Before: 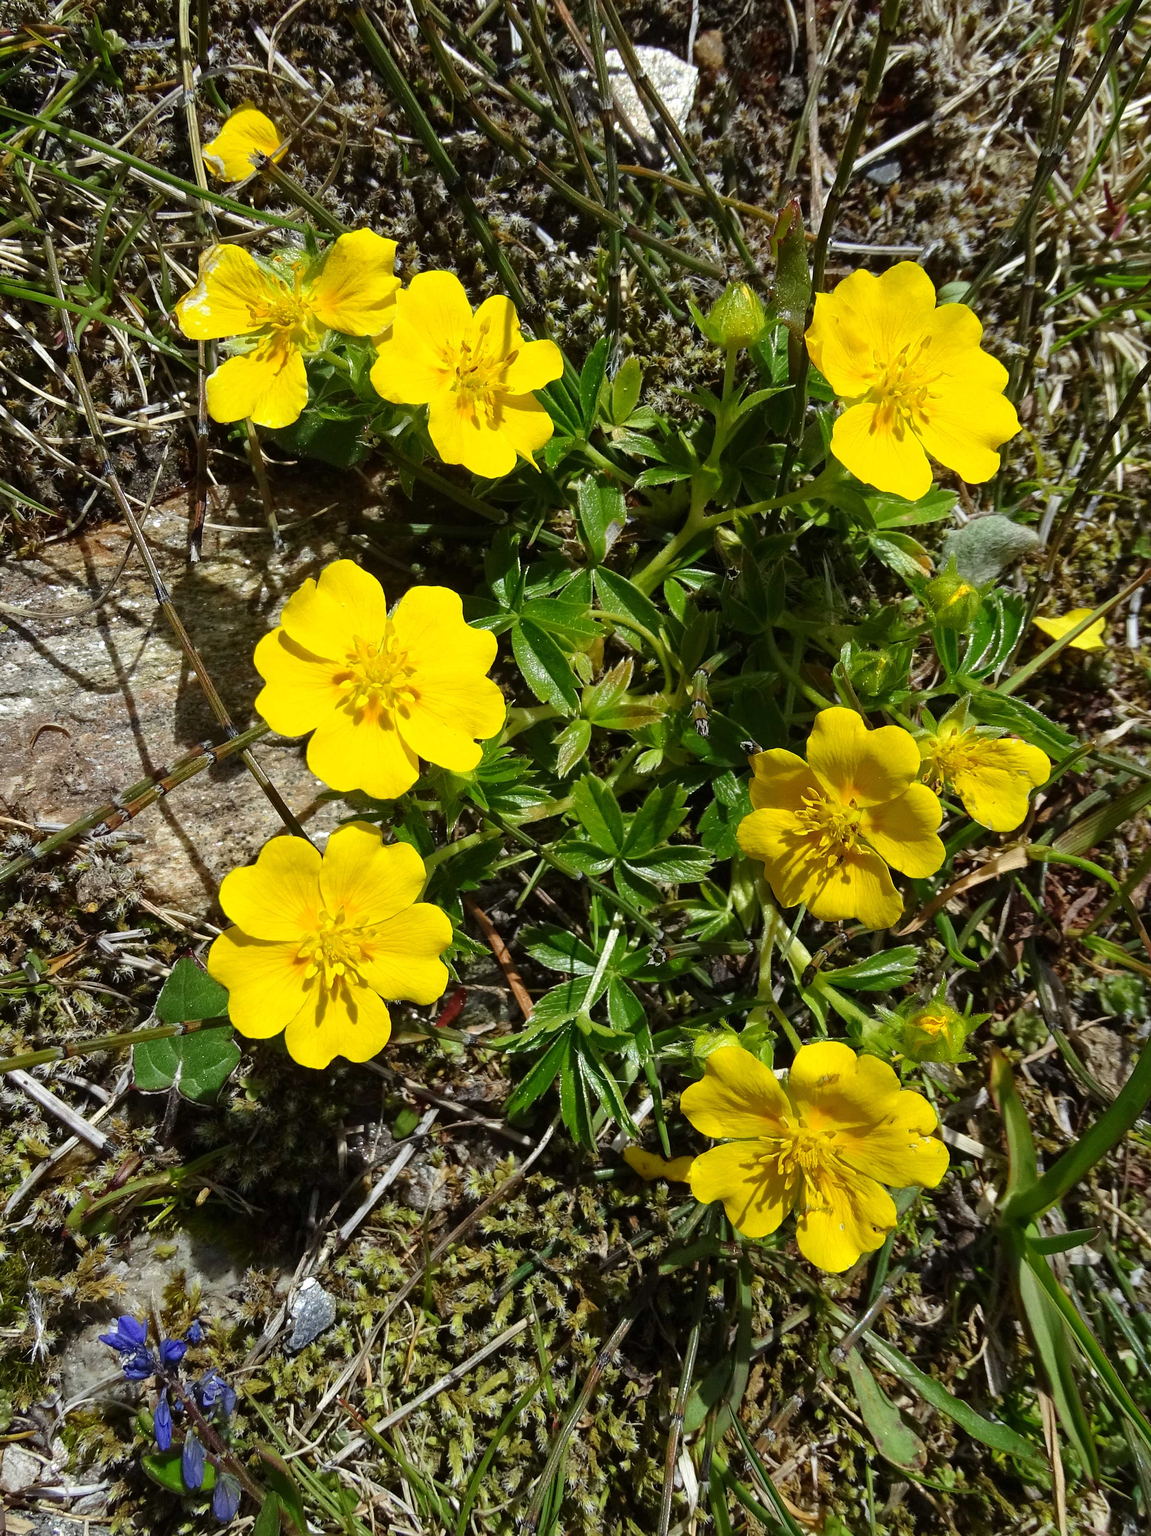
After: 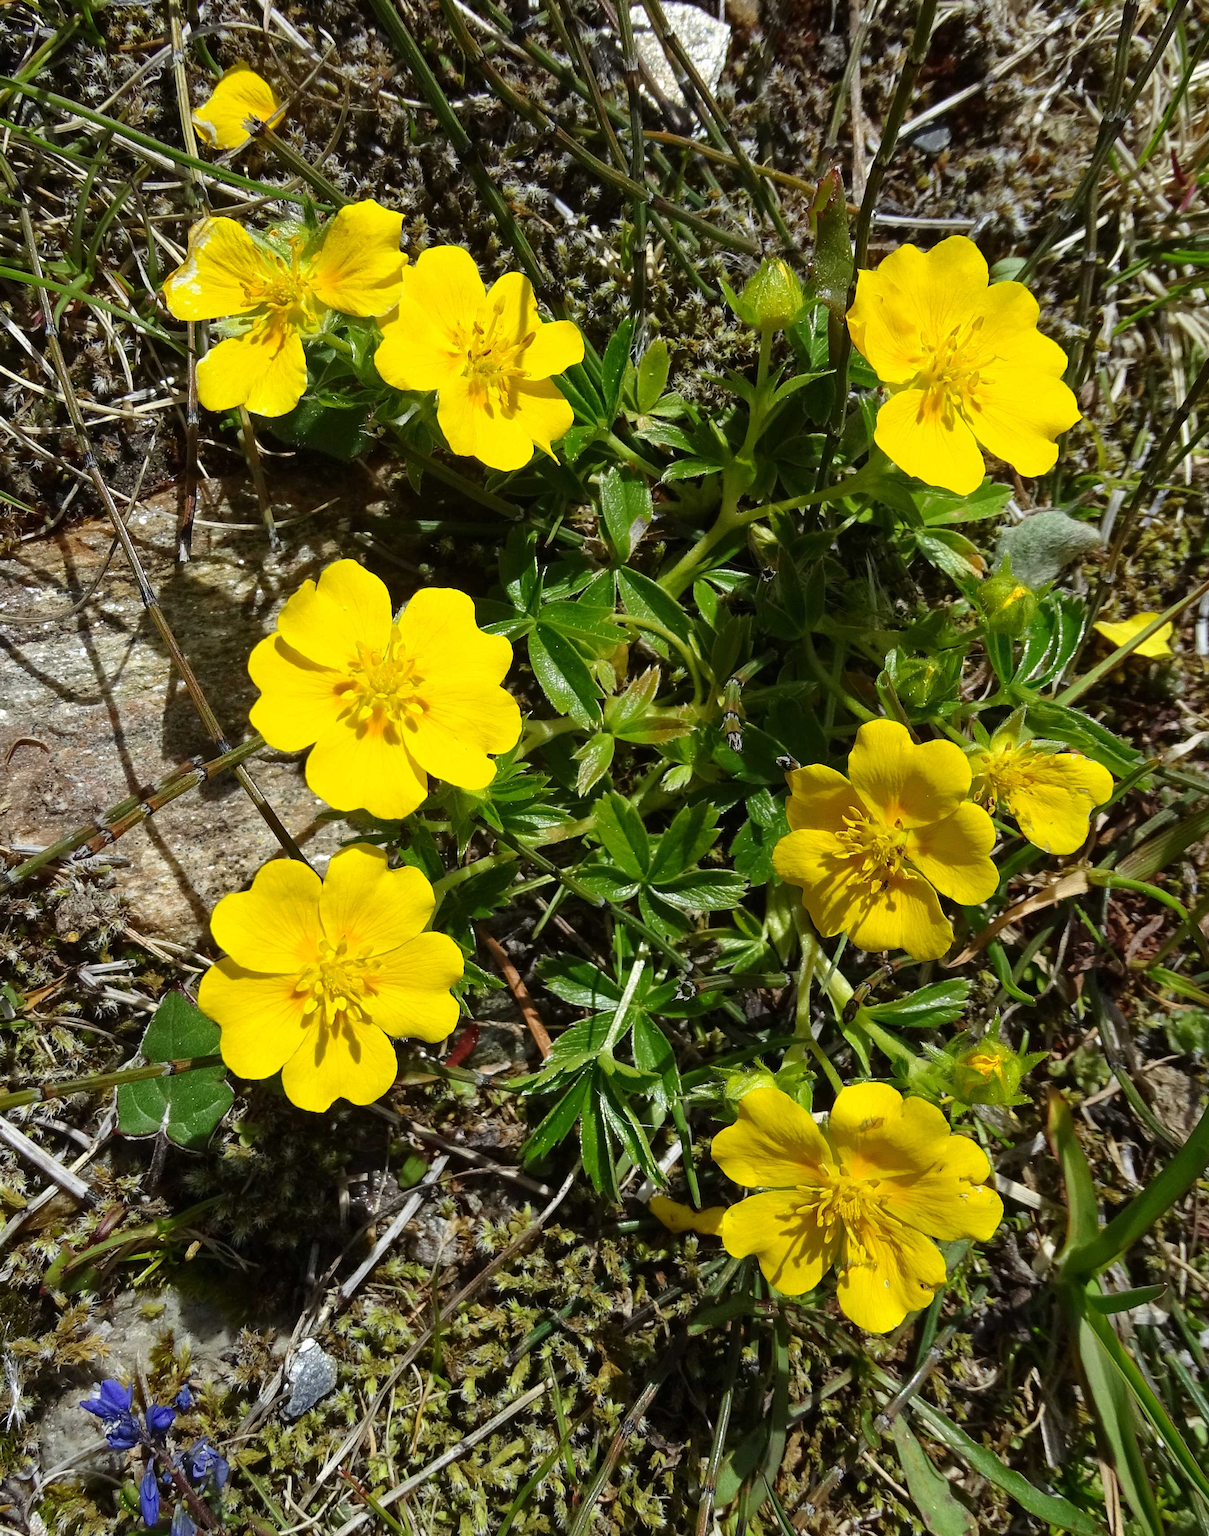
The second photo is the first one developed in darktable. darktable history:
crop: left 2.226%, top 2.925%, right 0.978%, bottom 4.933%
